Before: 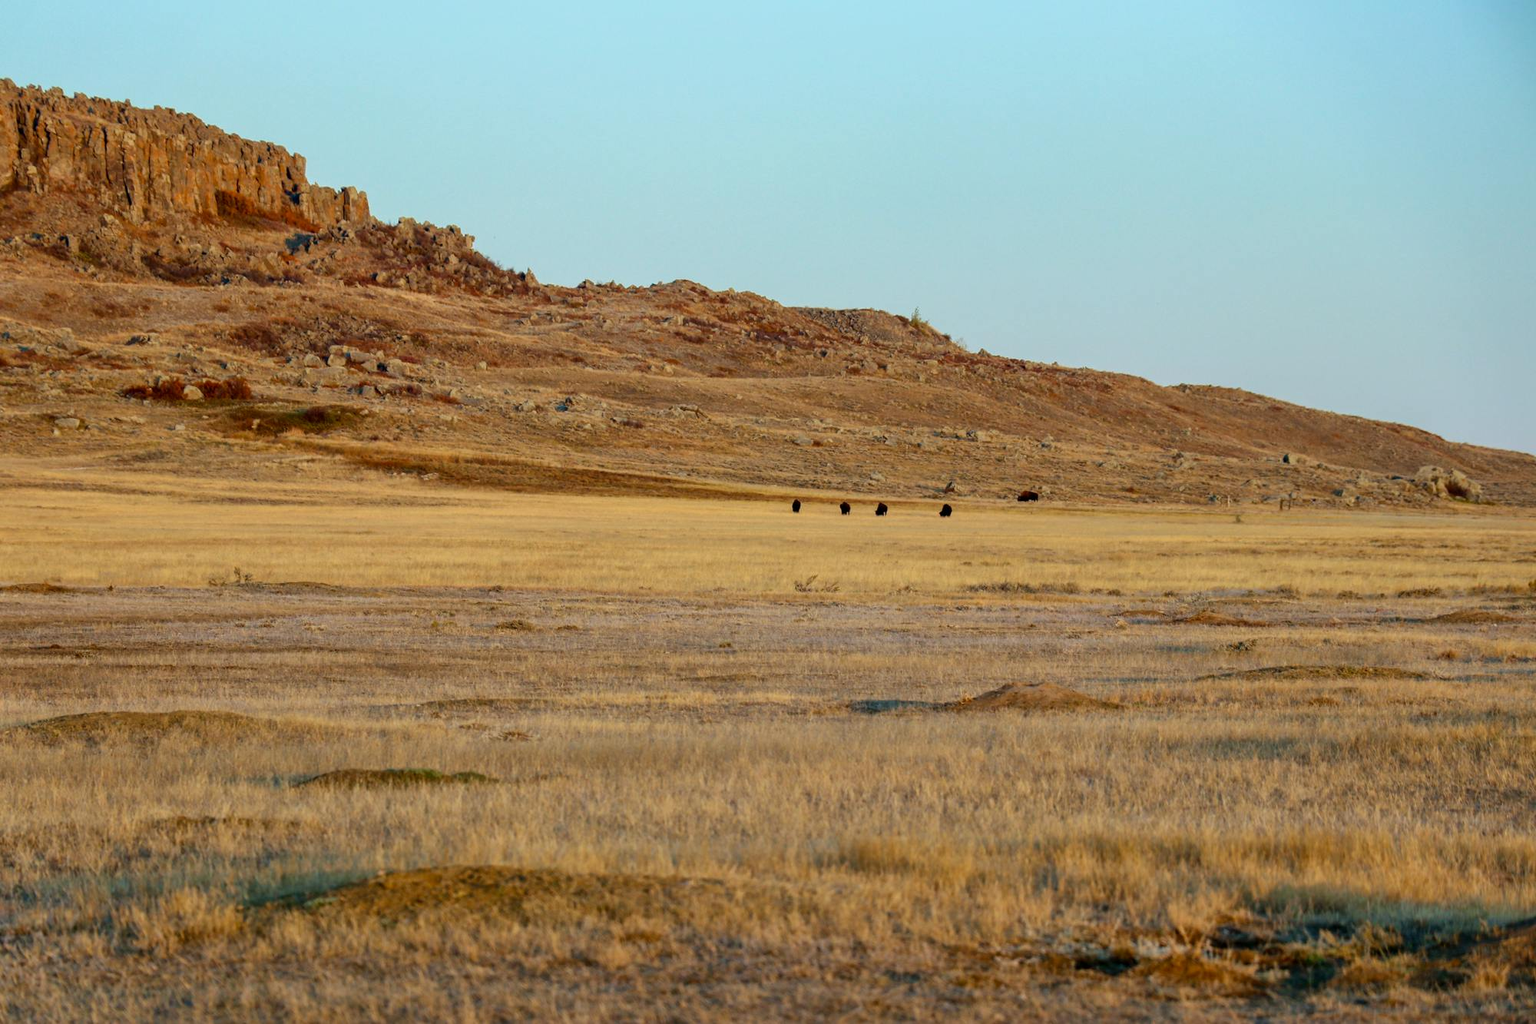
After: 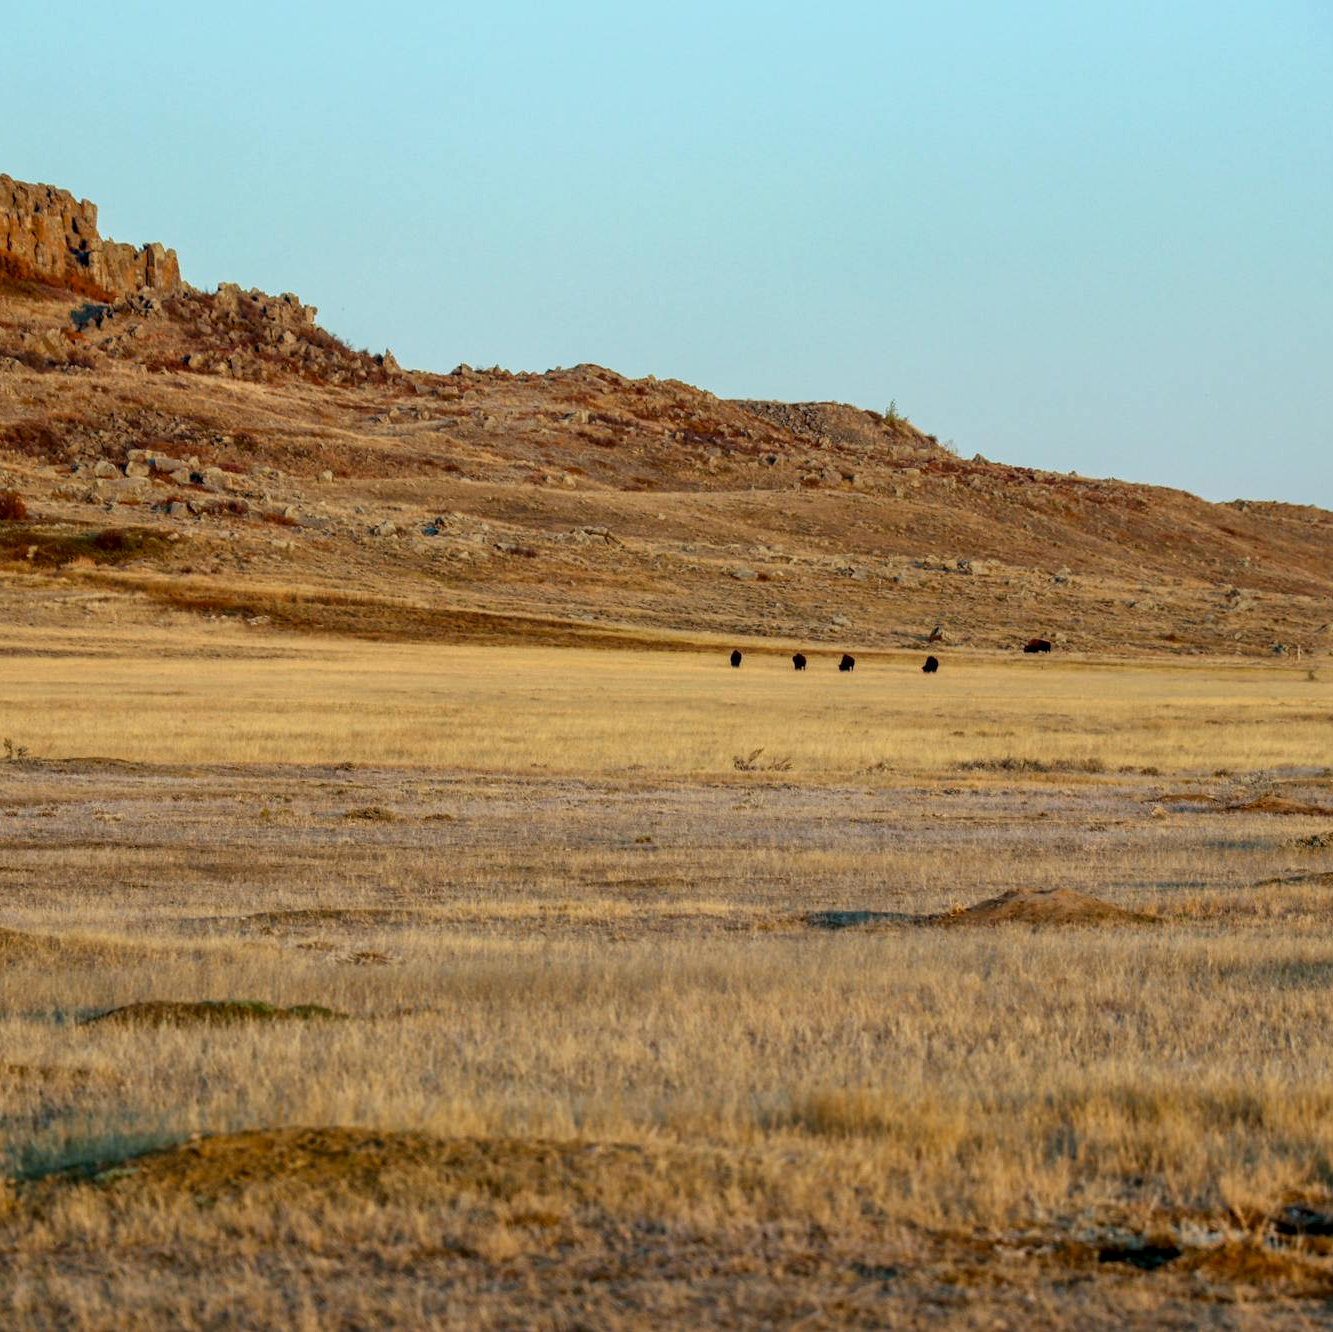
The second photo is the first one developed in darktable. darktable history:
crop and rotate: left 15.055%, right 18.278%
local contrast: on, module defaults
